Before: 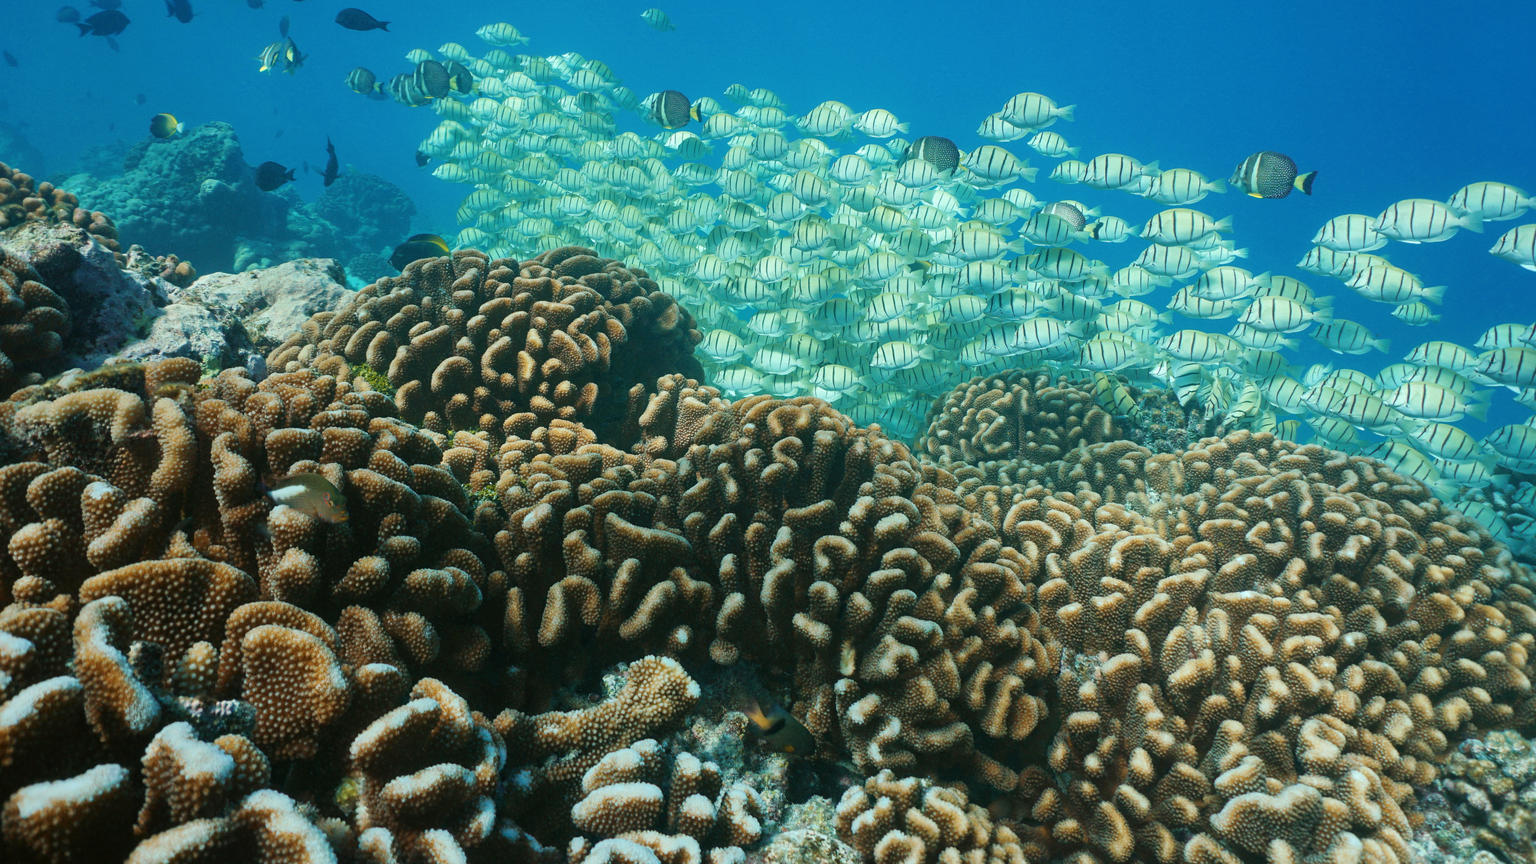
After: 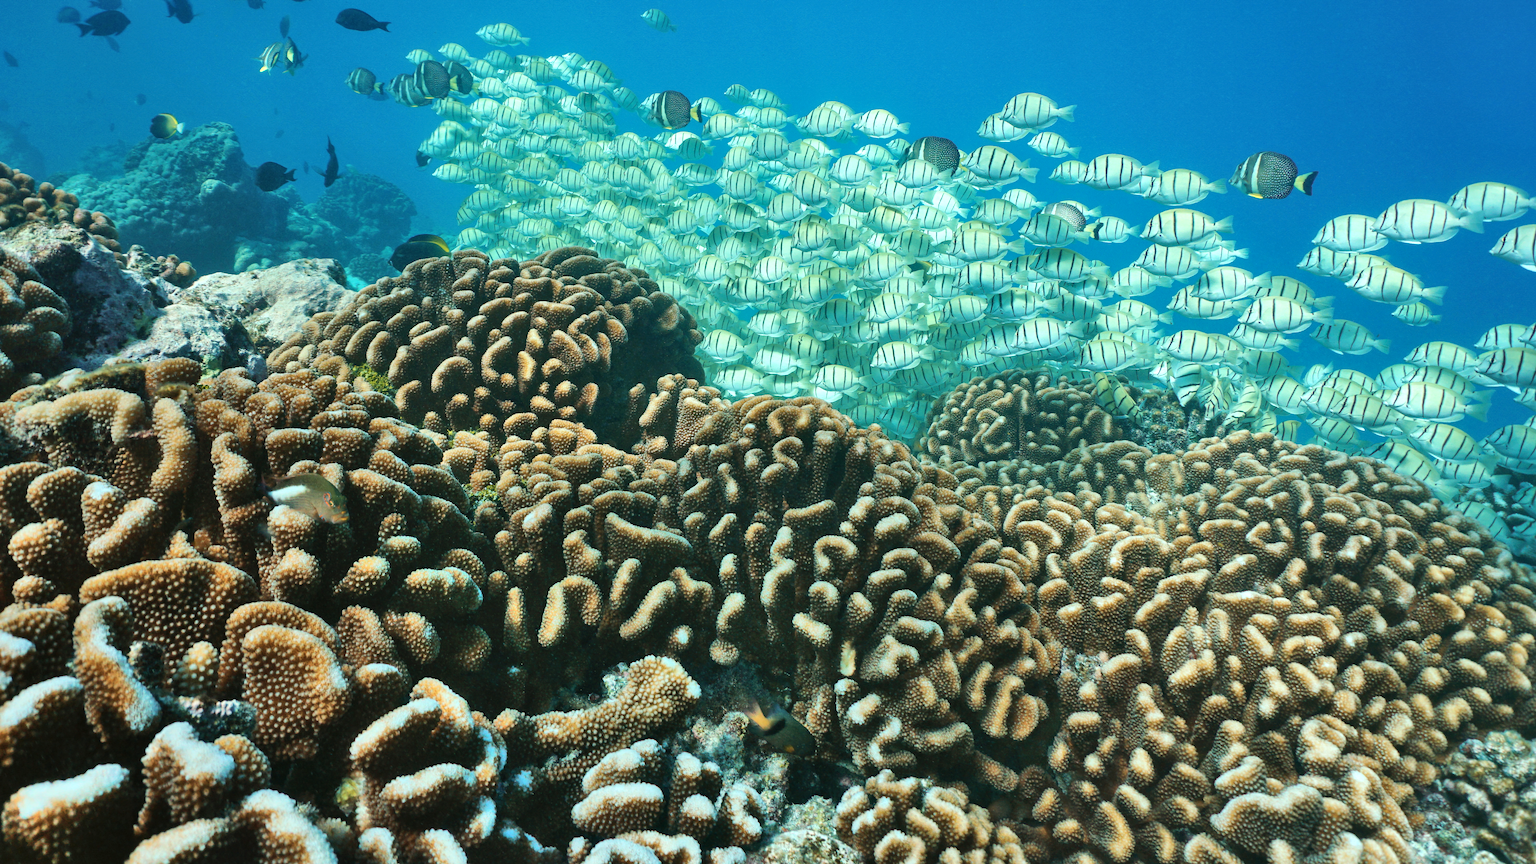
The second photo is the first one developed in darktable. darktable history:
tone equalizer: -8 EV -0.417 EV, -7 EV -0.389 EV, -6 EV -0.333 EV, -5 EV -0.222 EV, -3 EV 0.222 EV, -2 EV 0.333 EV, -1 EV 0.389 EV, +0 EV 0.417 EV, edges refinement/feathering 500, mask exposure compensation -1.57 EV, preserve details no
shadows and highlights: shadows 75, highlights -25, soften with gaussian
